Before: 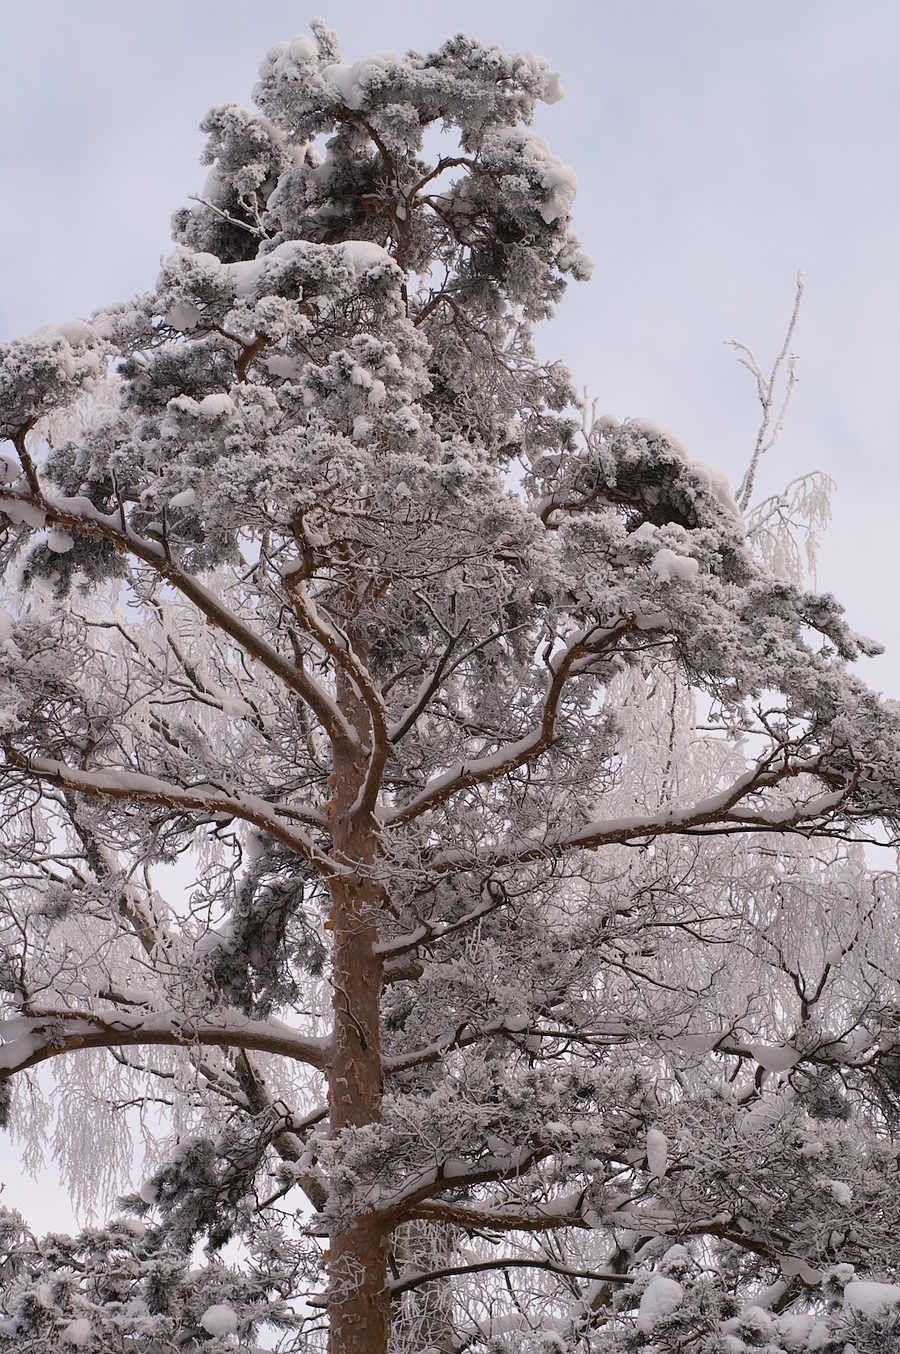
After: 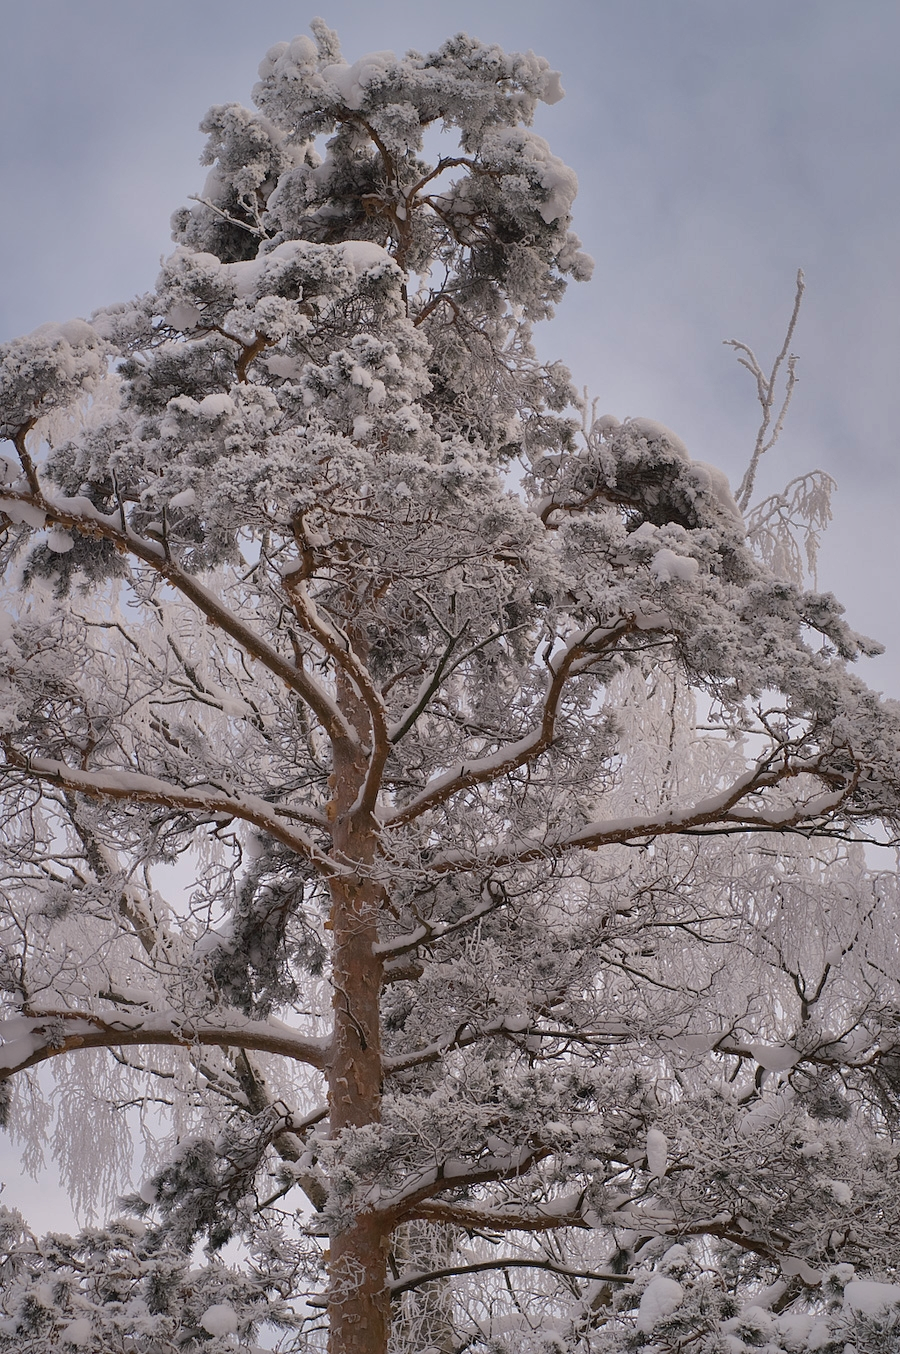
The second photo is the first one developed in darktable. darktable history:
shadows and highlights: shadows 38.43, highlights -74.54
tone equalizer: on, module defaults
